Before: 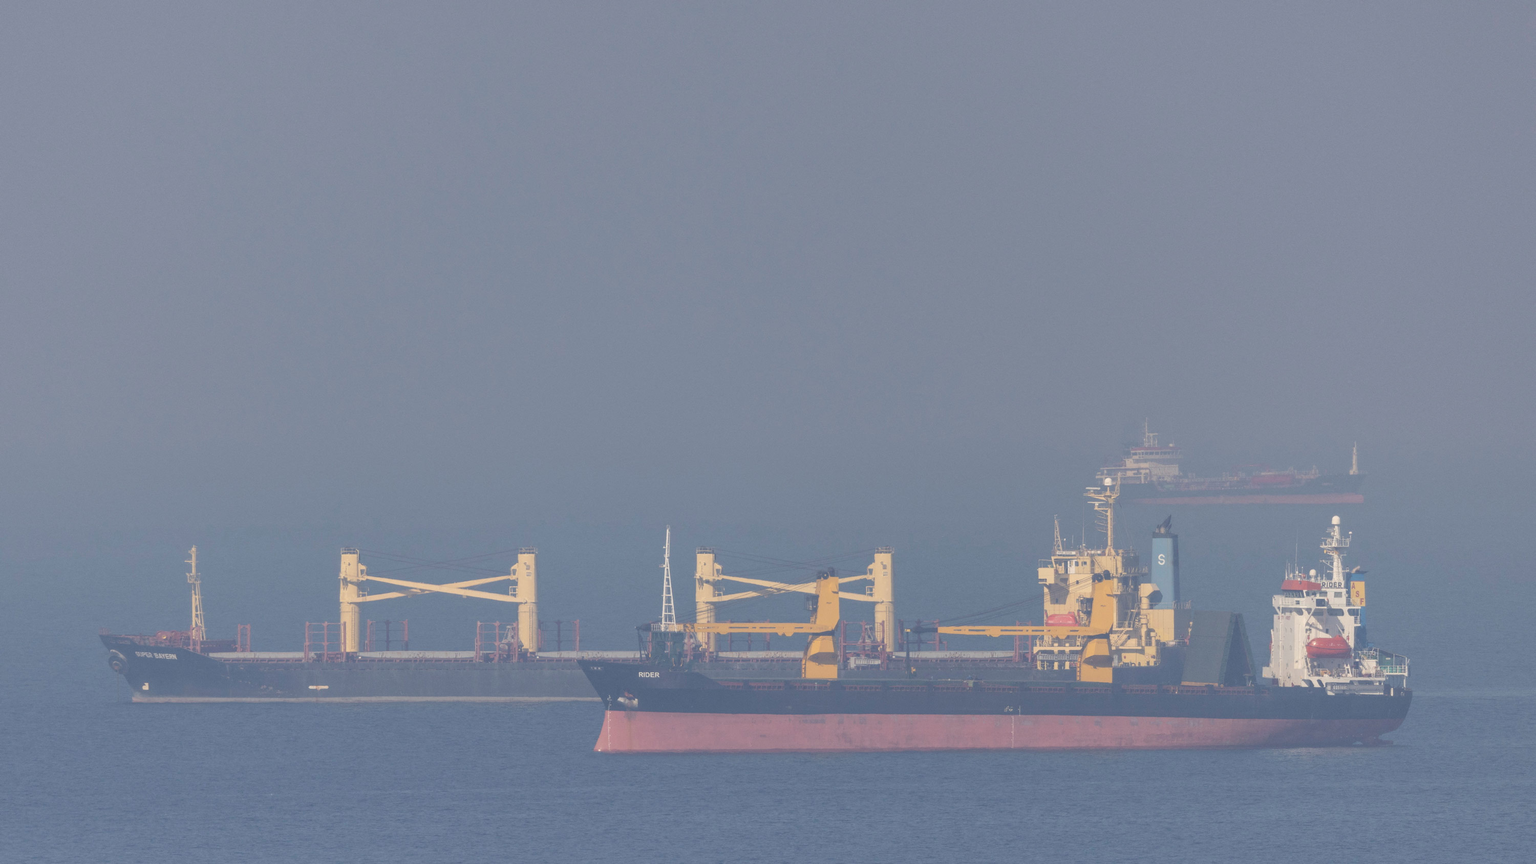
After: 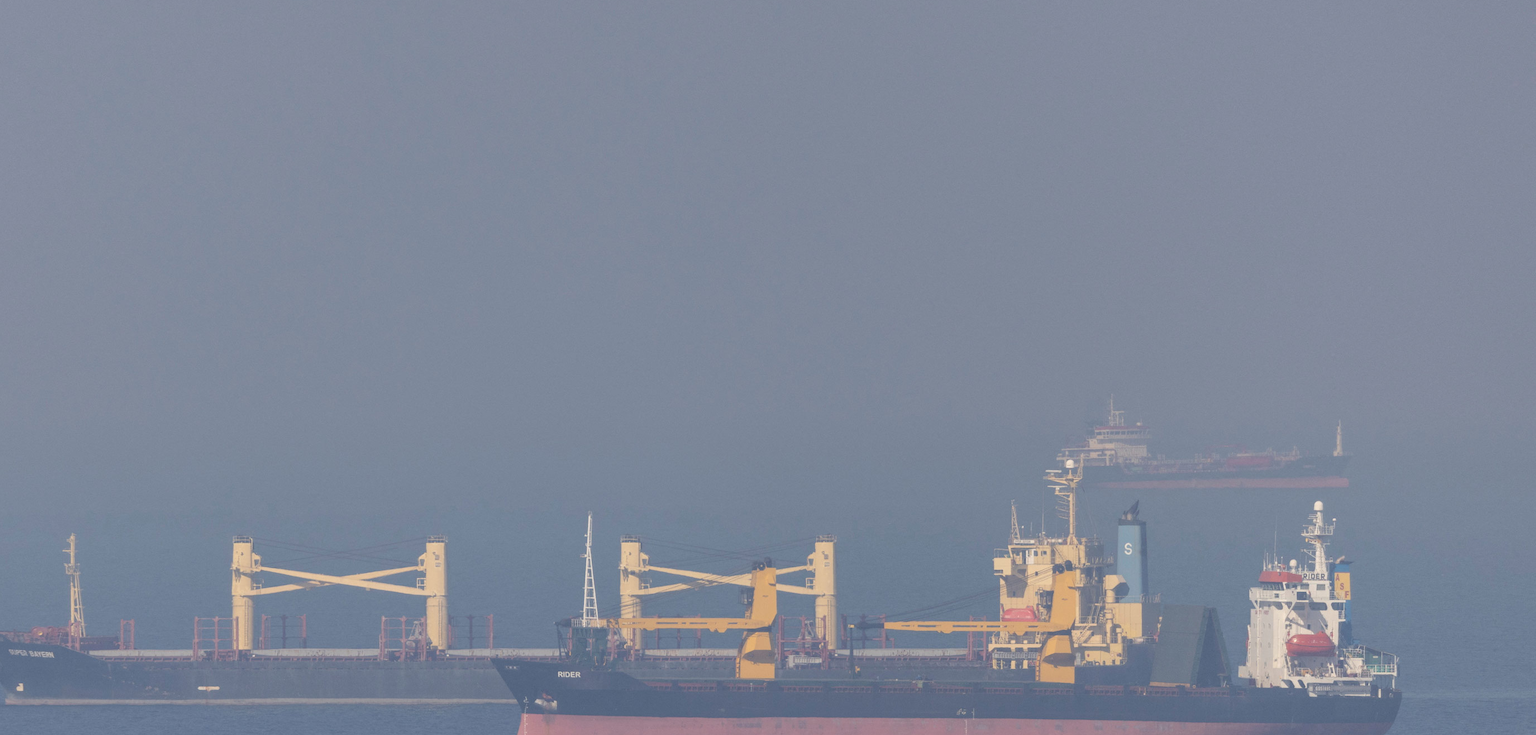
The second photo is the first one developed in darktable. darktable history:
crop: left 8.306%, top 6.621%, bottom 15.383%
exposure: compensate highlight preservation false
